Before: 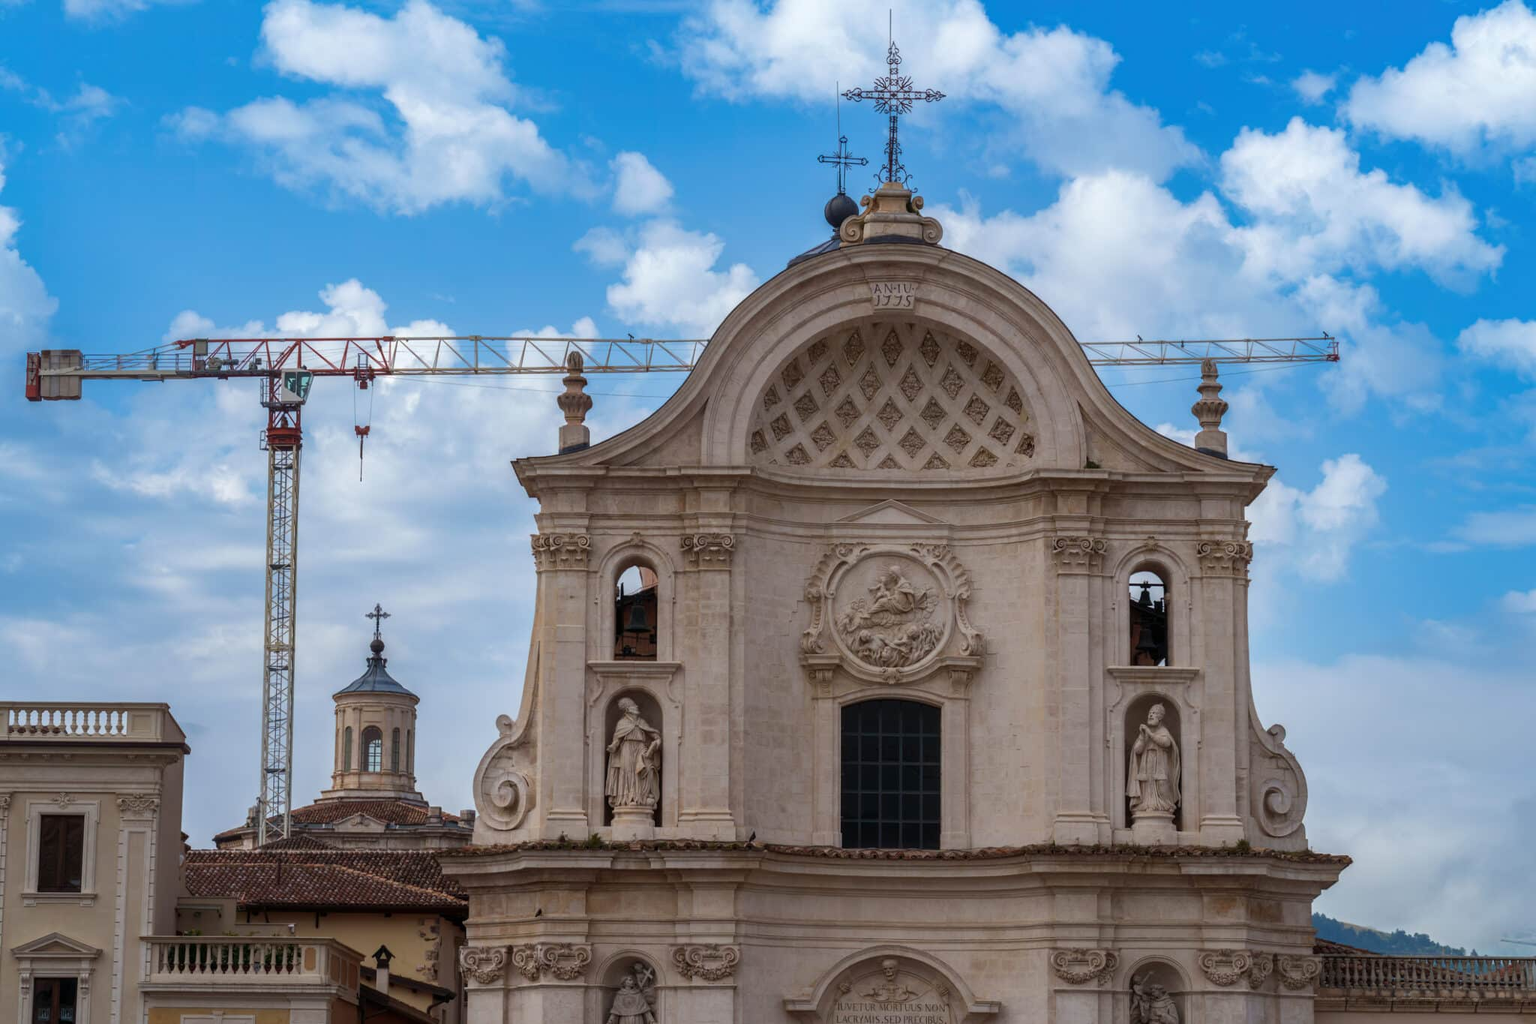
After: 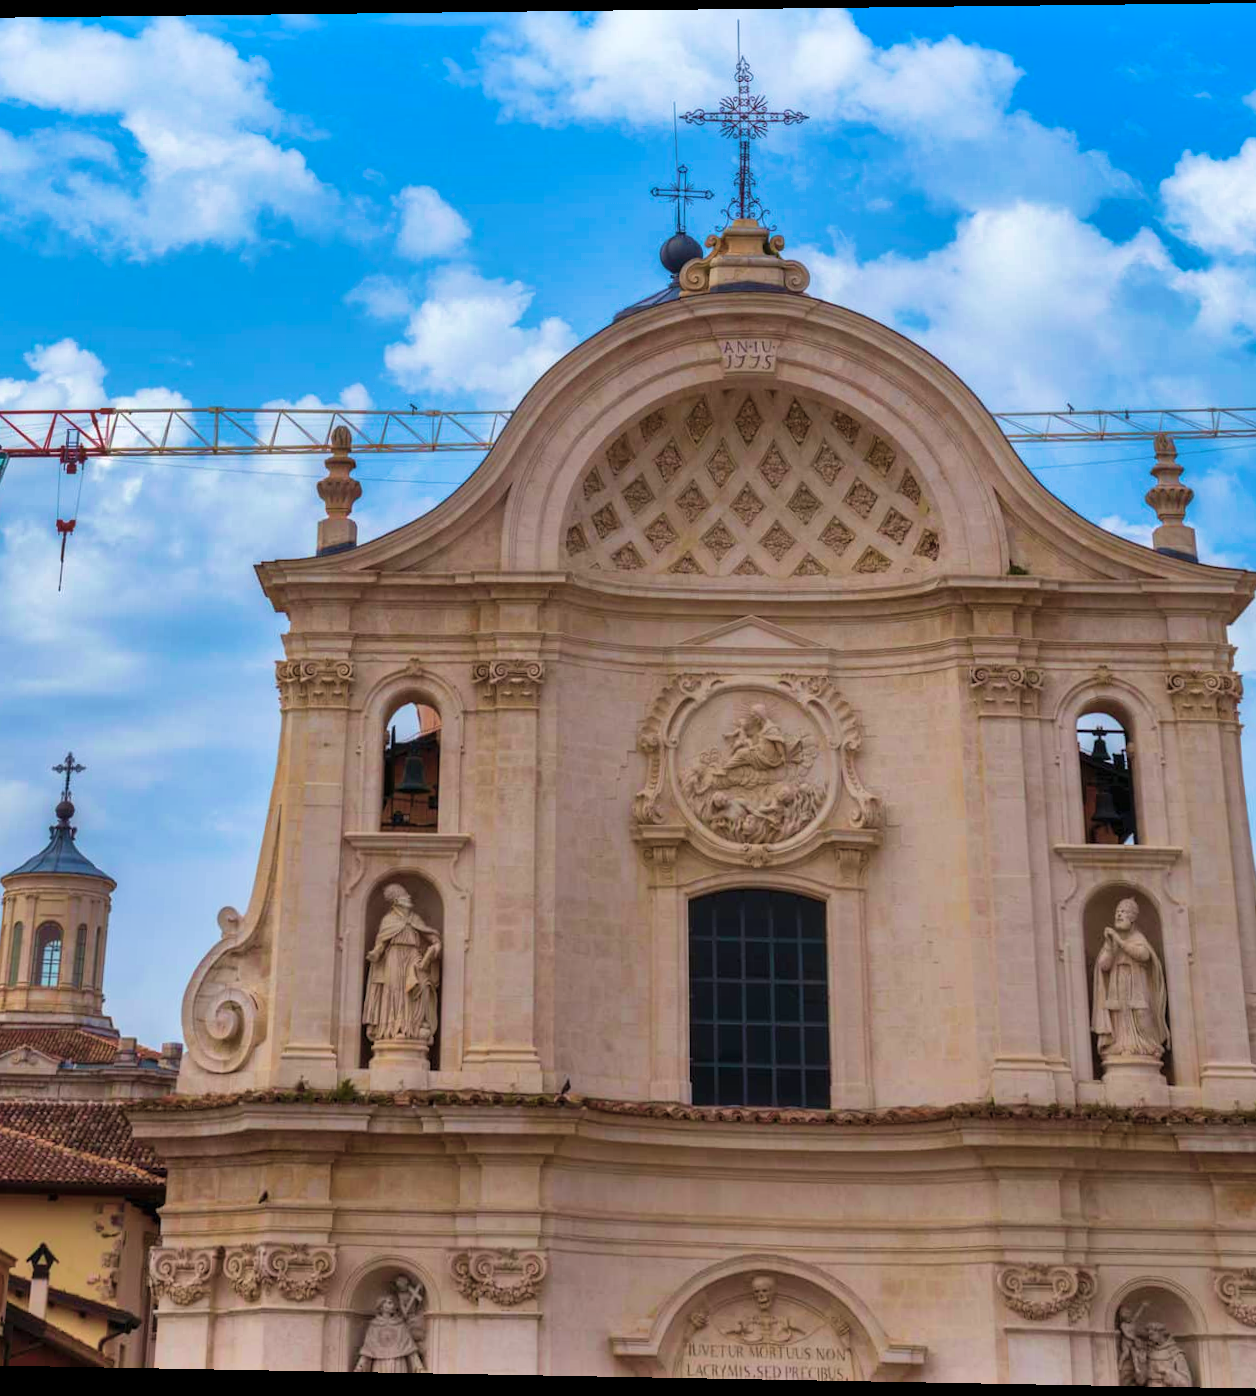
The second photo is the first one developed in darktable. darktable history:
crop and rotate: left 22.516%, right 21.234%
contrast brightness saturation: brightness 0.09, saturation 0.19
shadows and highlights: low approximation 0.01, soften with gaussian
rotate and perspective: rotation 0.128°, lens shift (vertical) -0.181, lens shift (horizontal) -0.044, shear 0.001, automatic cropping off
velvia: strength 56%
